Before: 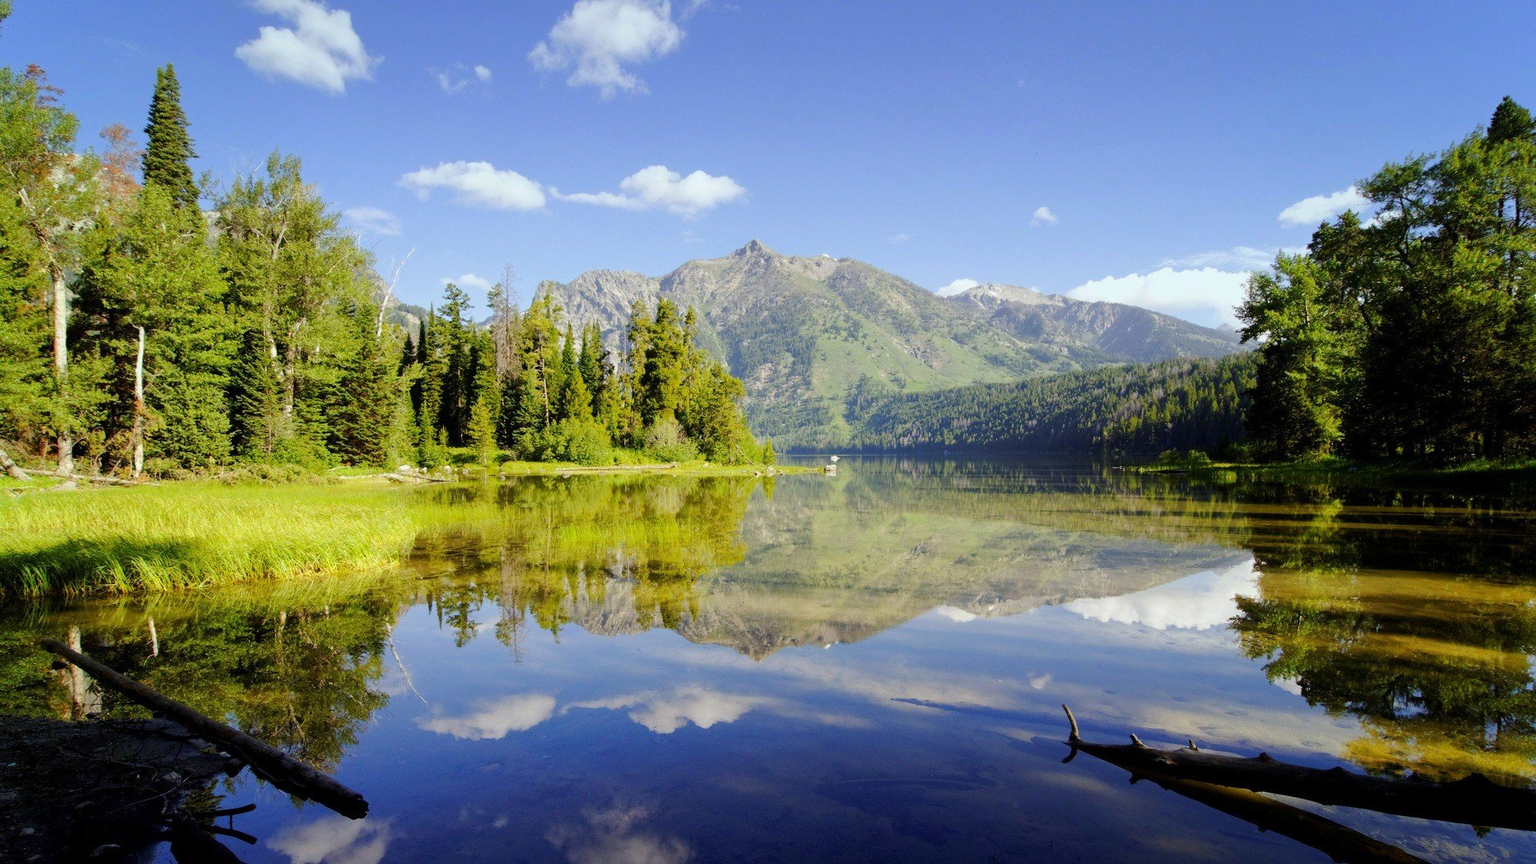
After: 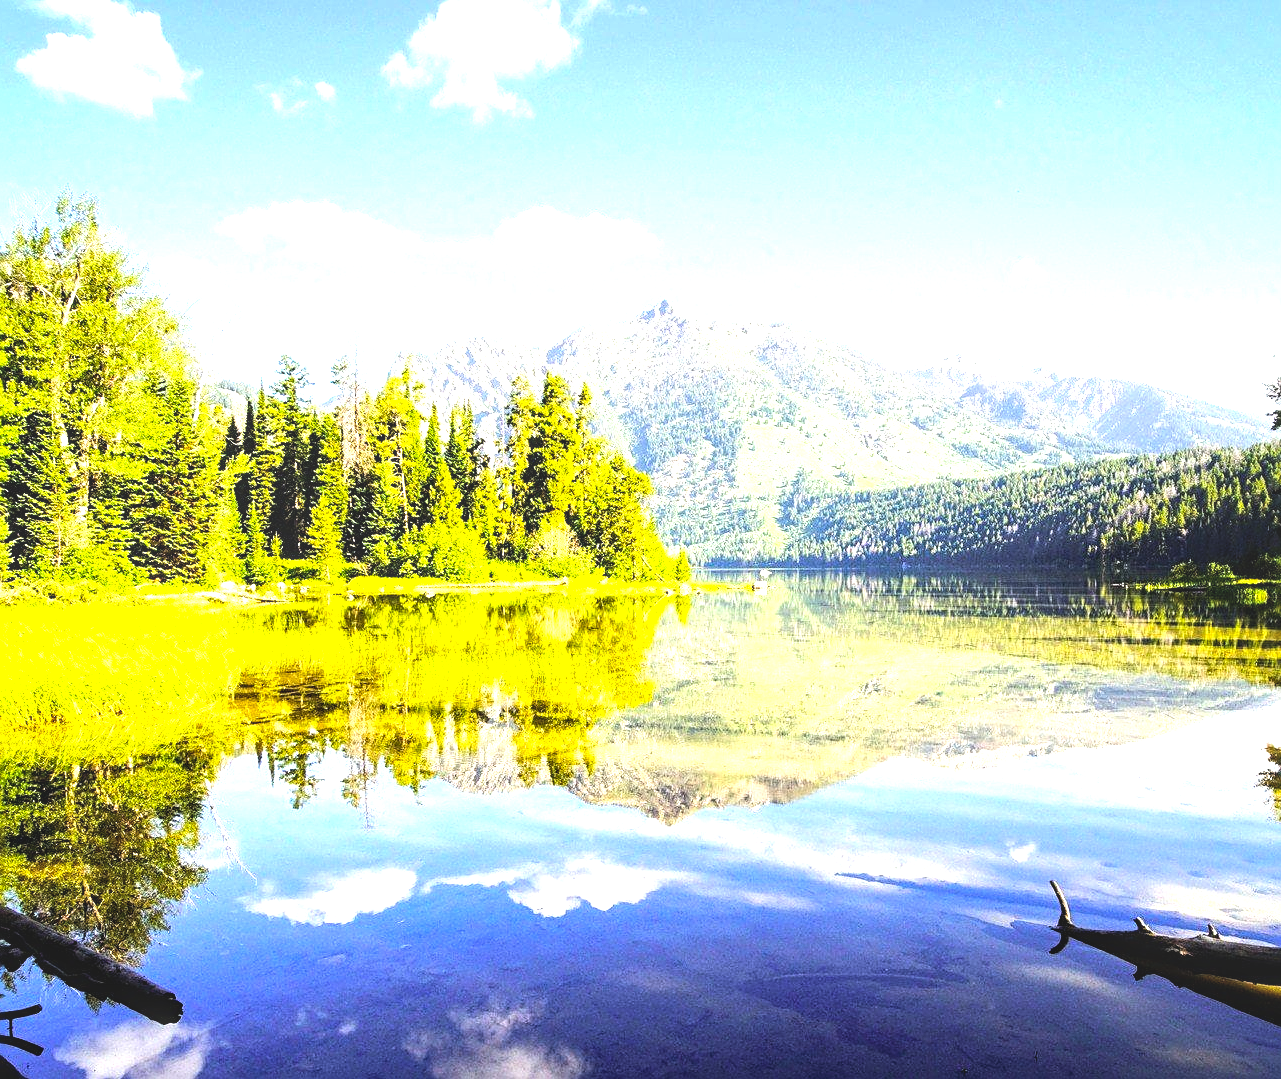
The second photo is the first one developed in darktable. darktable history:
exposure: black level correction 0, exposure 1.097 EV, compensate highlight preservation false
crop and rotate: left 14.503%, right 18.774%
contrast brightness saturation: contrast -0.132, brightness 0.045, saturation -0.12
color balance rgb: linear chroma grading › global chroma 3.029%, perceptual saturation grading › global saturation 19.828%
tone equalizer: -8 EV -1.07 EV, -7 EV -0.978 EV, -6 EV -0.842 EV, -5 EV -0.573 EV, -3 EV 0.568 EV, -2 EV 0.894 EV, -1 EV 0.998 EV, +0 EV 1.07 EV, edges refinement/feathering 500, mask exposure compensation -1.57 EV, preserve details no
local contrast: on, module defaults
sharpen: on, module defaults
